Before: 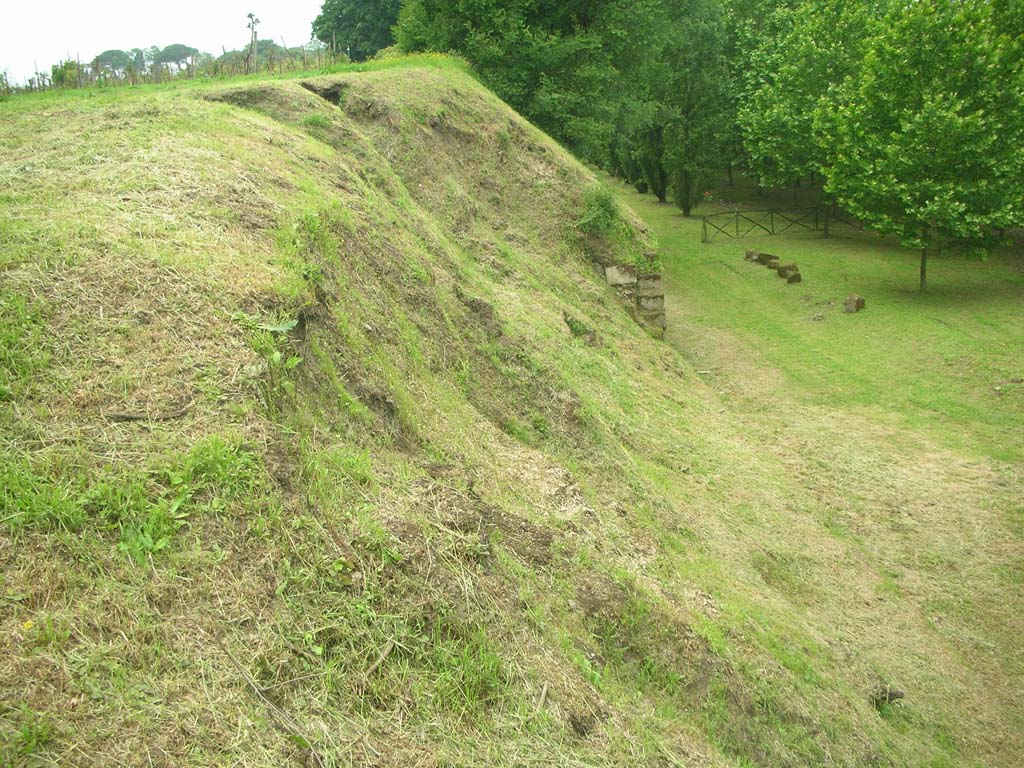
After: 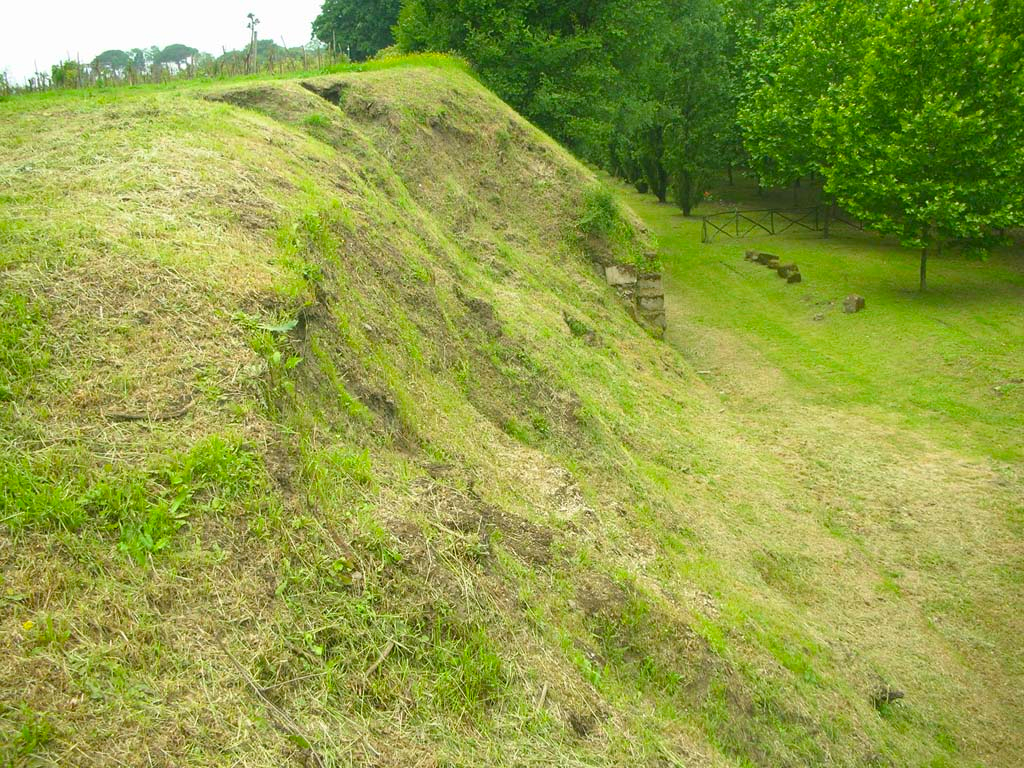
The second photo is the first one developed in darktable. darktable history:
color balance rgb: perceptual saturation grading › global saturation 29.455%
